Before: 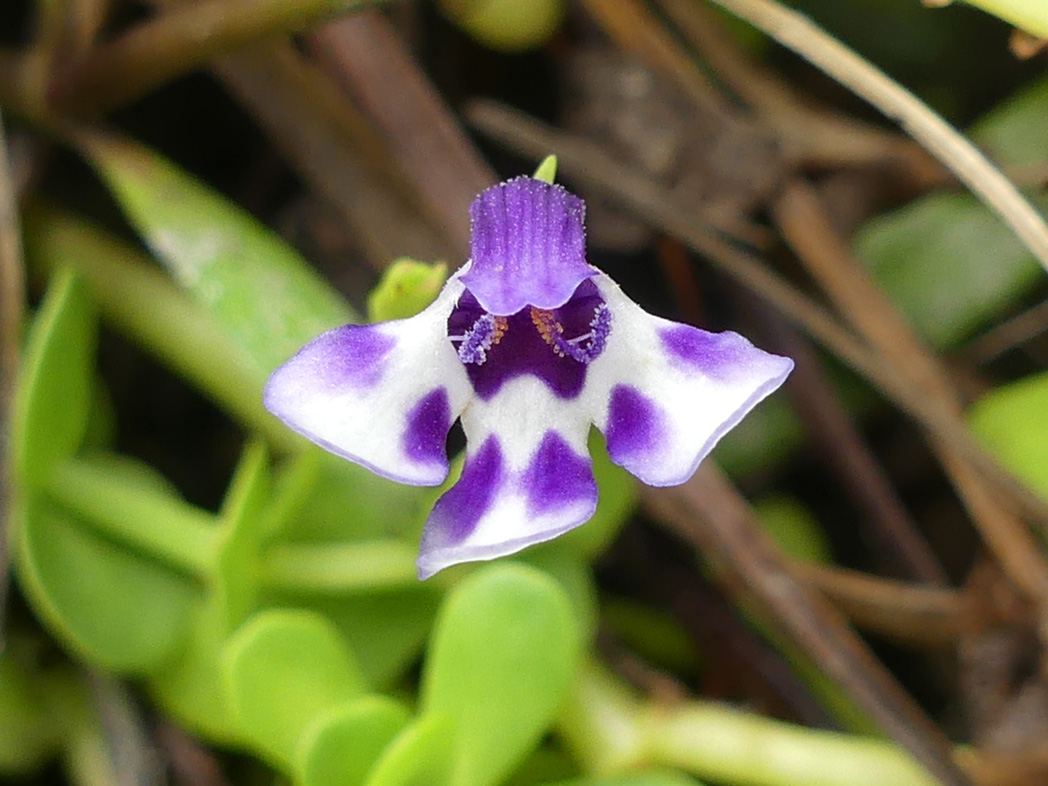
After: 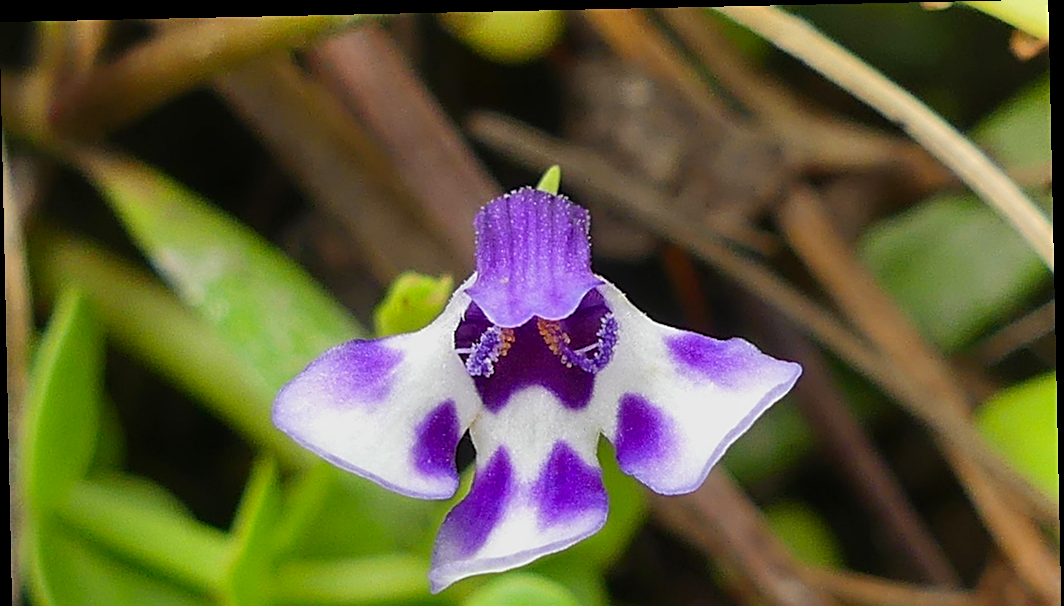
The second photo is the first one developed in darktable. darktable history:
crop: bottom 24.988%
shadows and highlights: shadows 43.71, white point adjustment -1.46, soften with gaussian
sharpen: on, module defaults
rotate and perspective: rotation -1.24°, automatic cropping off
contrast brightness saturation: saturation 0.18
exposure: exposure -0.242 EV, compensate highlight preservation false
